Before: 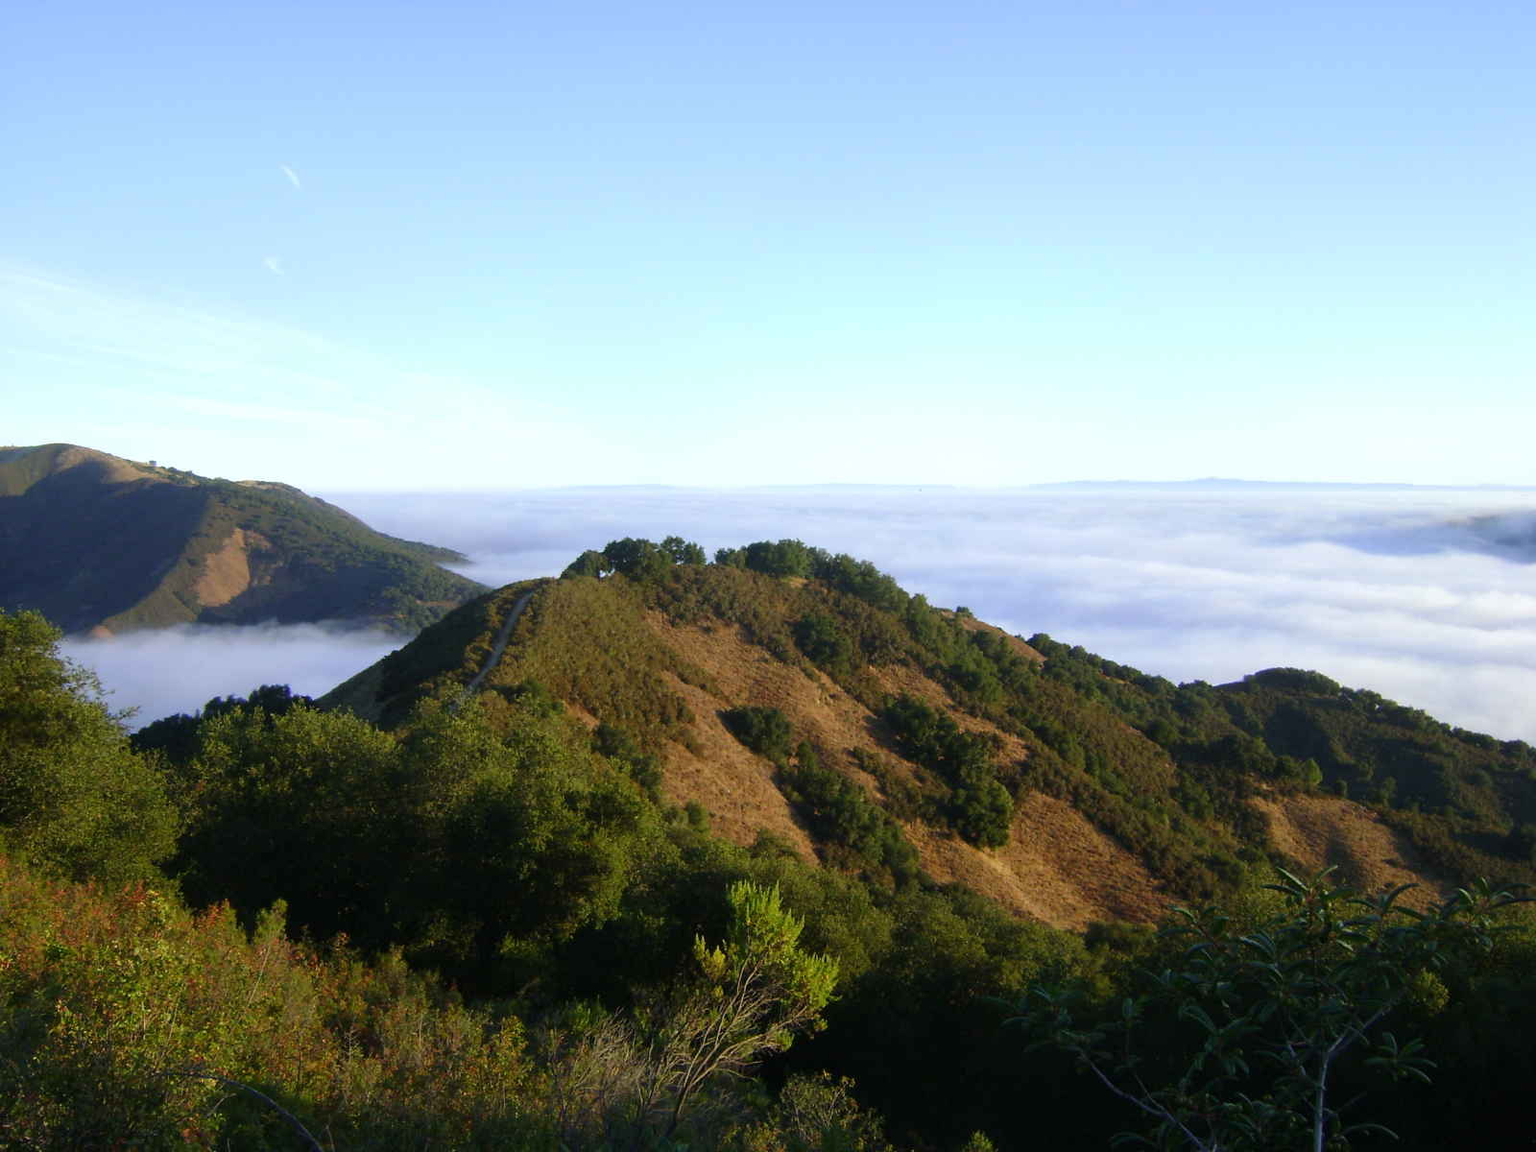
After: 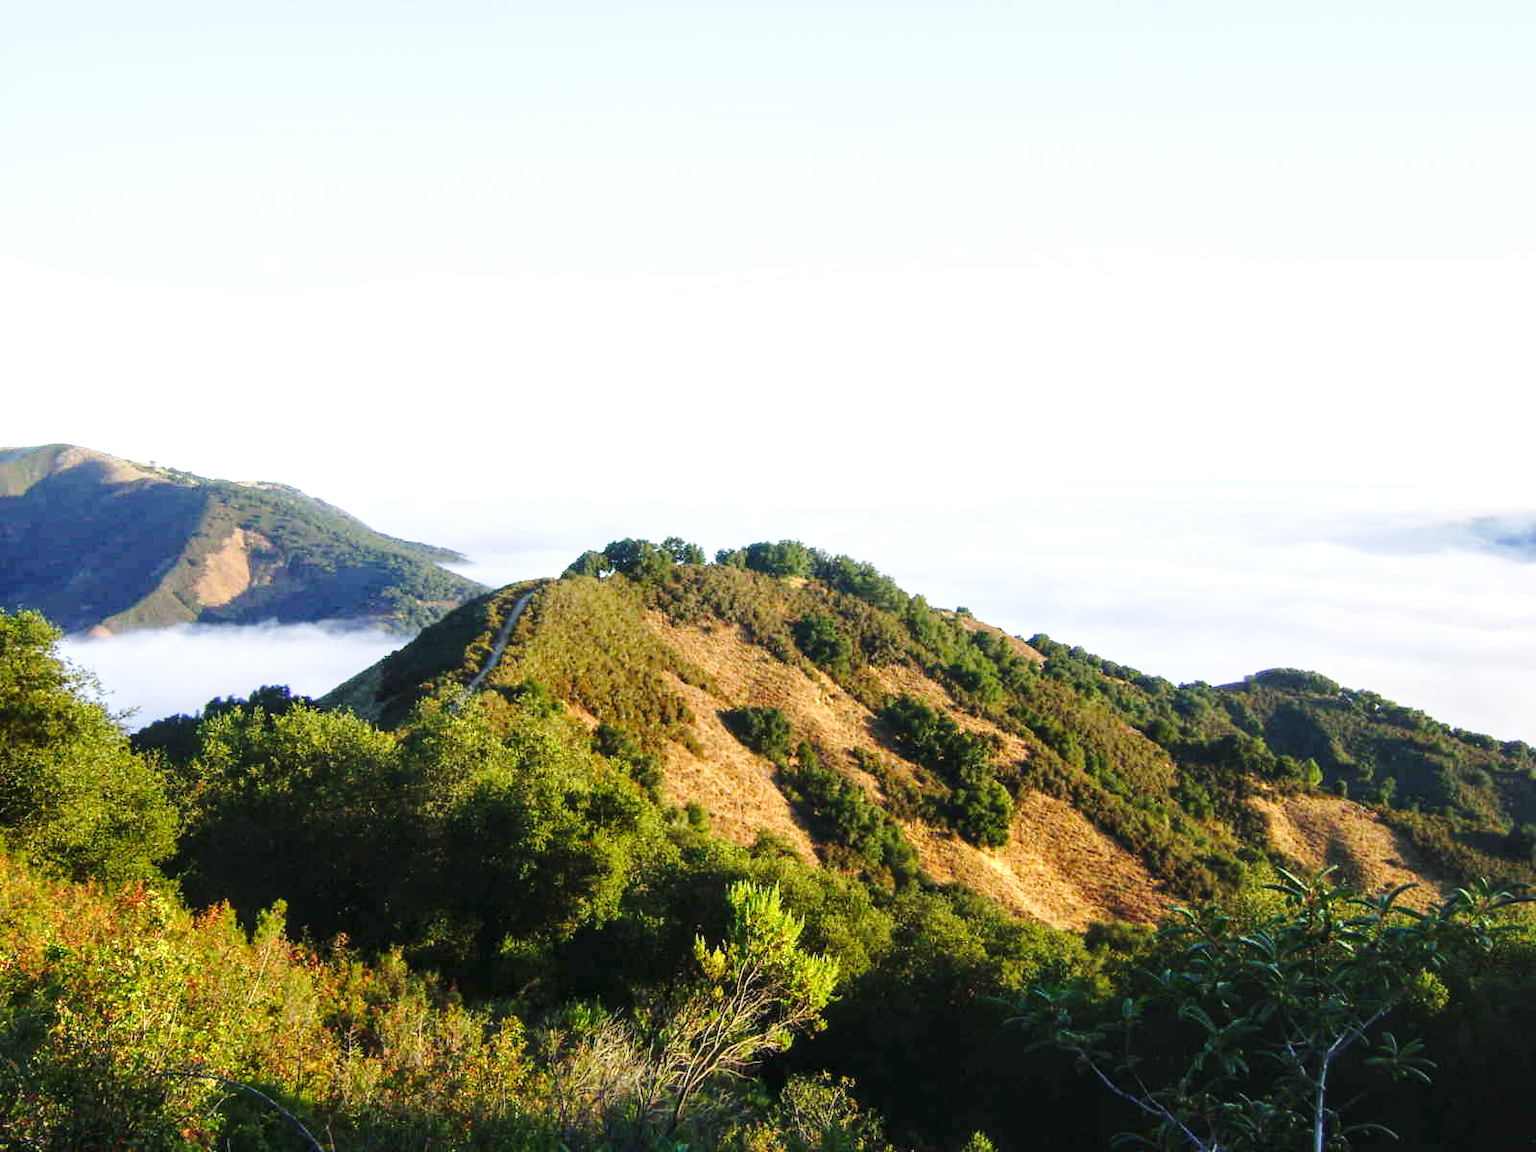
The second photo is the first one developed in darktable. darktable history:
local contrast: detail 130%
exposure: black level correction 0, exposure 0.704 EV, compensate exposure bias true, compensate highlight preservation false
base curve: curves: ch0 [(0, 0) (0.028, 0.03) (0.121, 0.232) (0.46, 0.748) (0.859, 0.968) (1, 1)], preserve colors none
